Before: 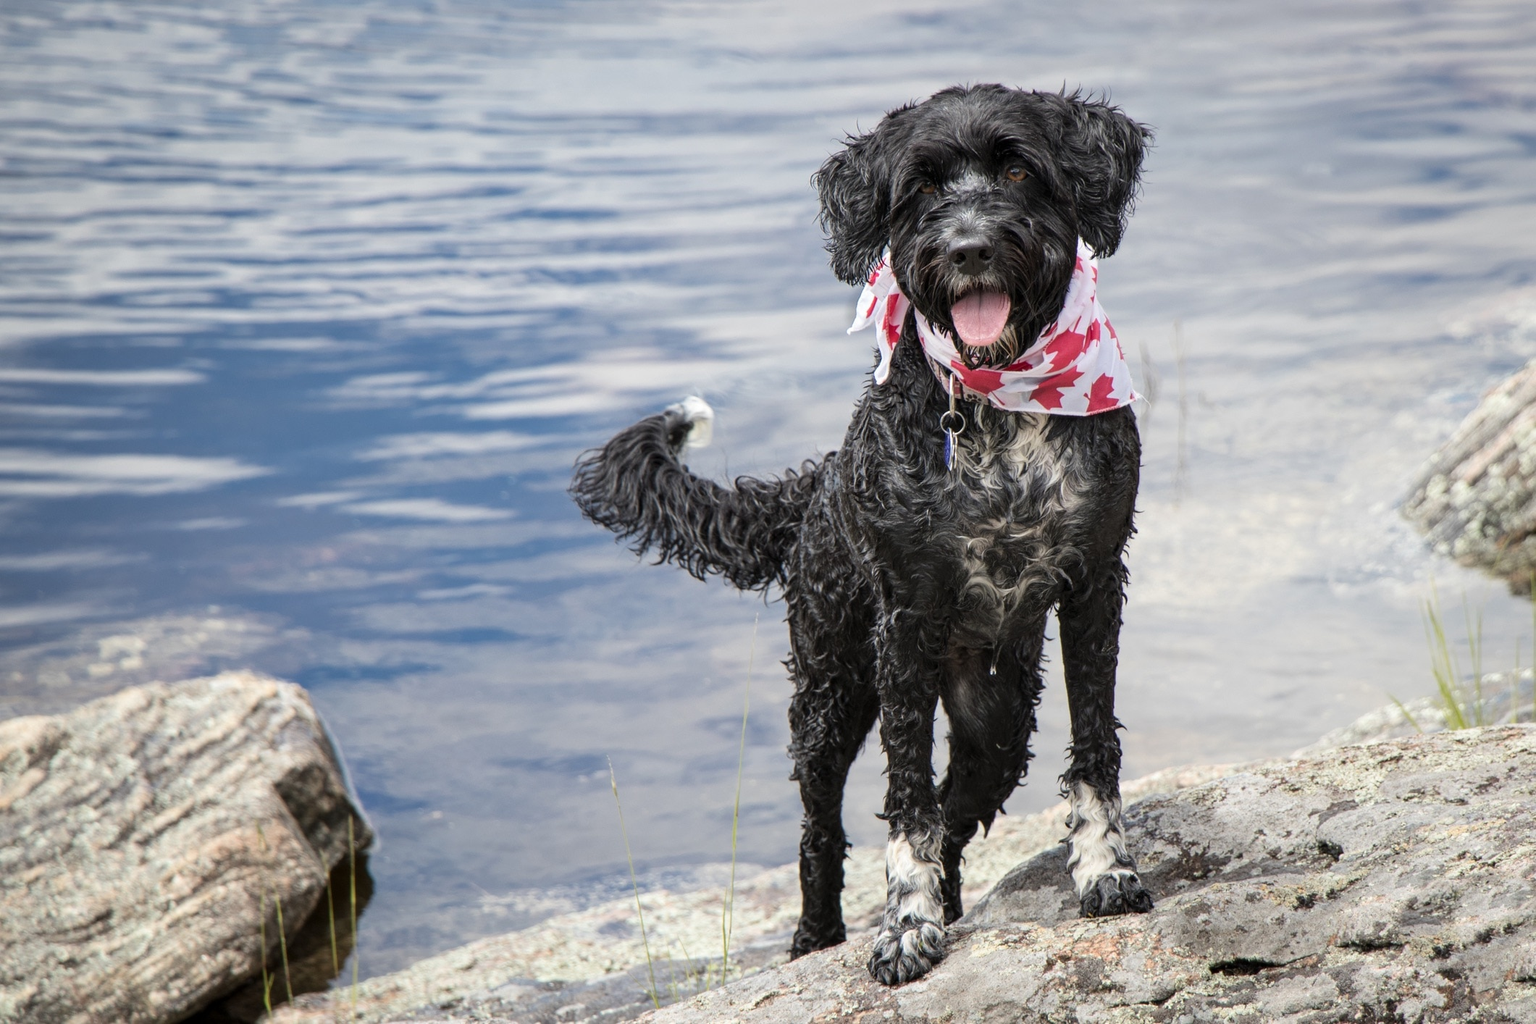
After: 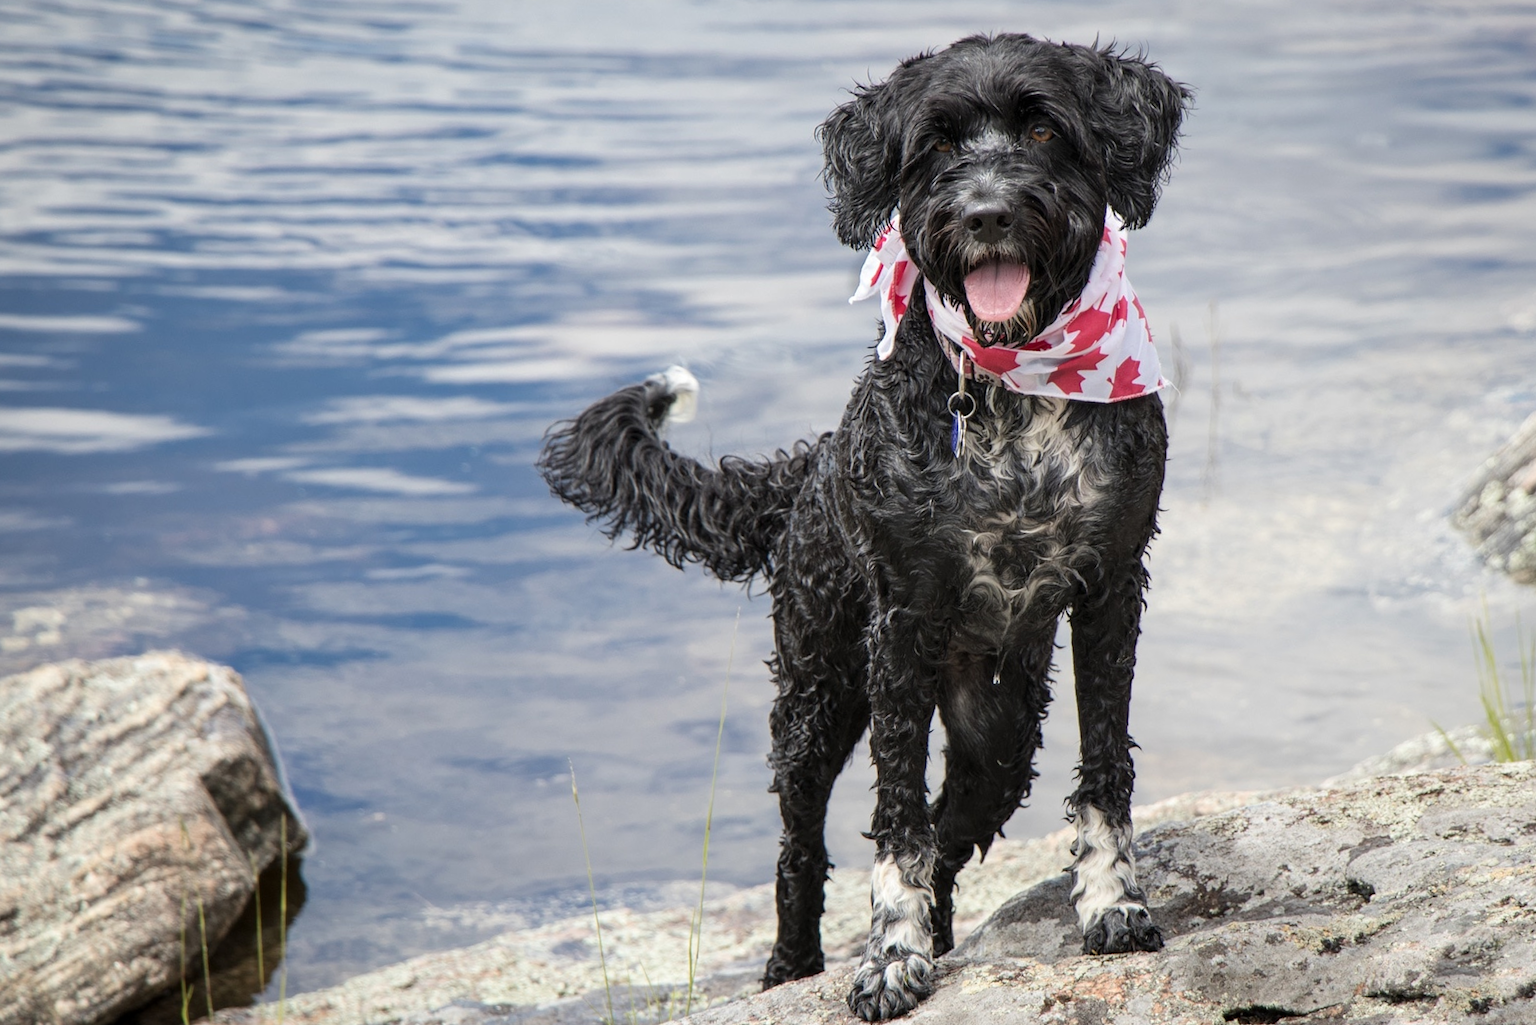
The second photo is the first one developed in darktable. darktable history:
crop and rotate: angle -2°, left 3.087%, top 3.77%, right 1.376%, bottom 0.556%
